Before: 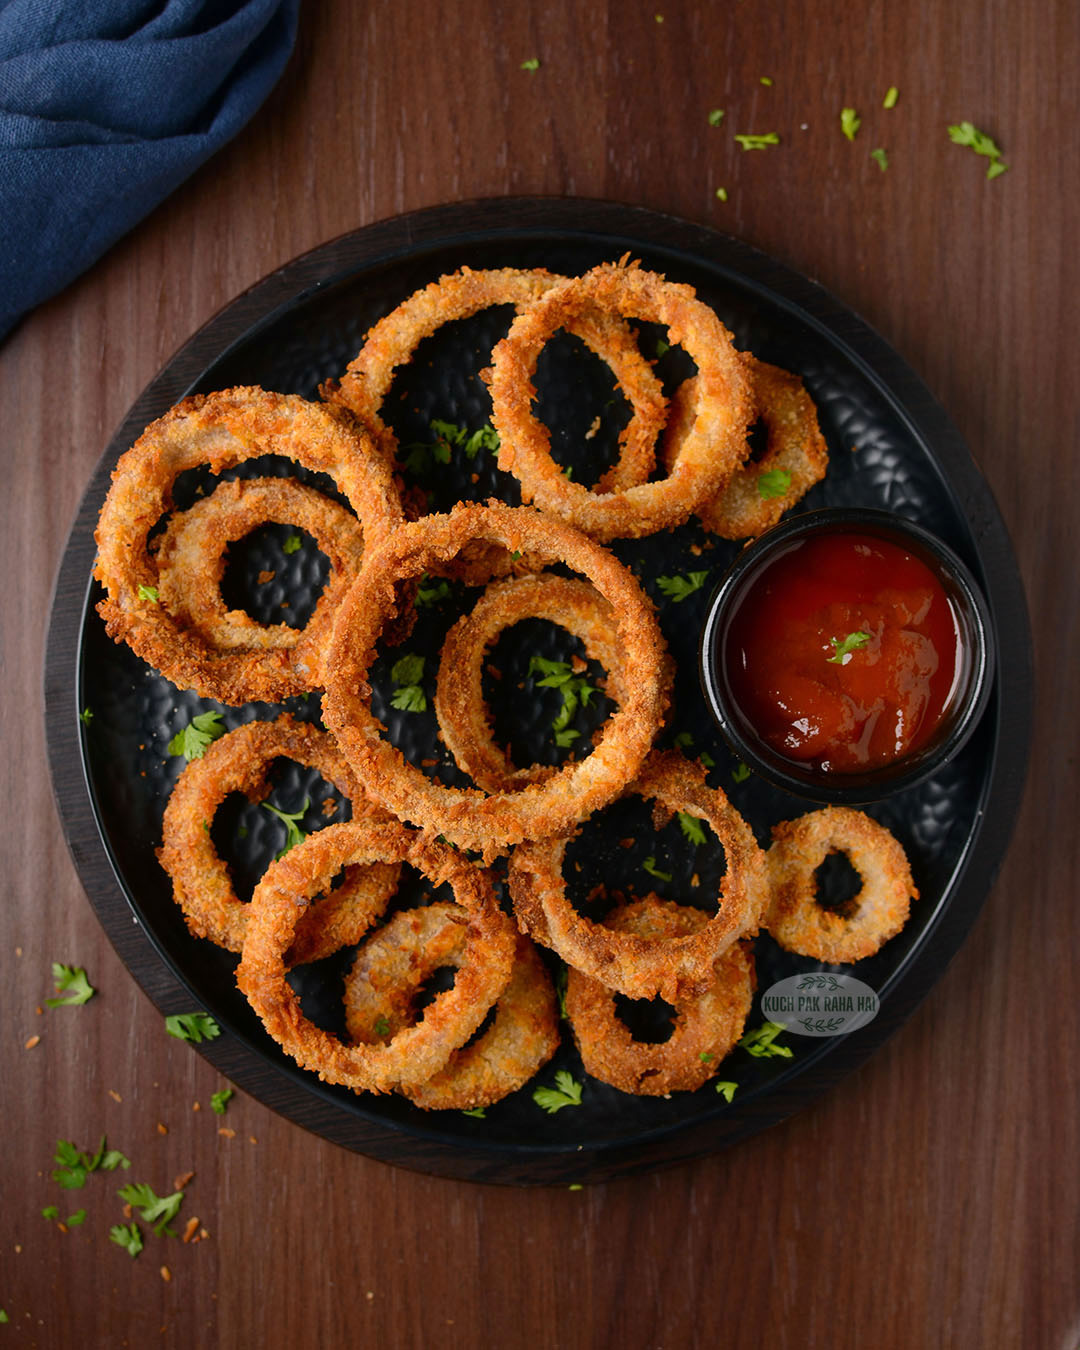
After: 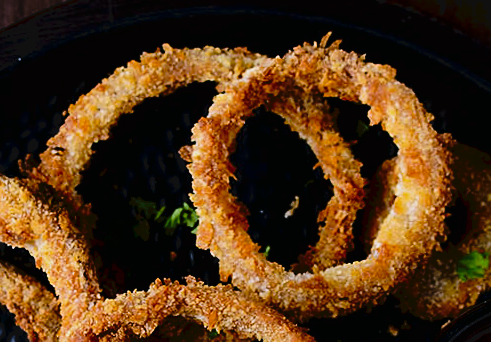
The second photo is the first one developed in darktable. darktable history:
tone curve: curves: ch0 [(0, 0) (0.003, 0.047) (0.011, 0.047) (0.025, 0.047) (0.044, 0.049) (0.069, 0.051) (0.1, 0.062) (0.136, 0.086) (0.177, 0.125) (0.224, 0.178) (0.277, 0.246) (0.335, 0.324) (0.399, 0.407) (0.468, 0.48) (0.543, 0.57) (0.623, 0.675) (0.709, 0.772) (0.801, 0.876) (0.898, 0.963) (1, 1)], preserve colors none
sharpen: on, module defaults
rotate and perspective: rotation 0.8°, automatic cropping off
white balance: red 0.871, blue 1.249
filmic rgb: black relative exposure -5 EV, hardness 2.88, contrast 1.4, highlights saturation mix -30%
contrast brightness saturation: brightness -0.09
crop: left 28.64%, top 16.832%, right 26.637%, bottom 58.055%
